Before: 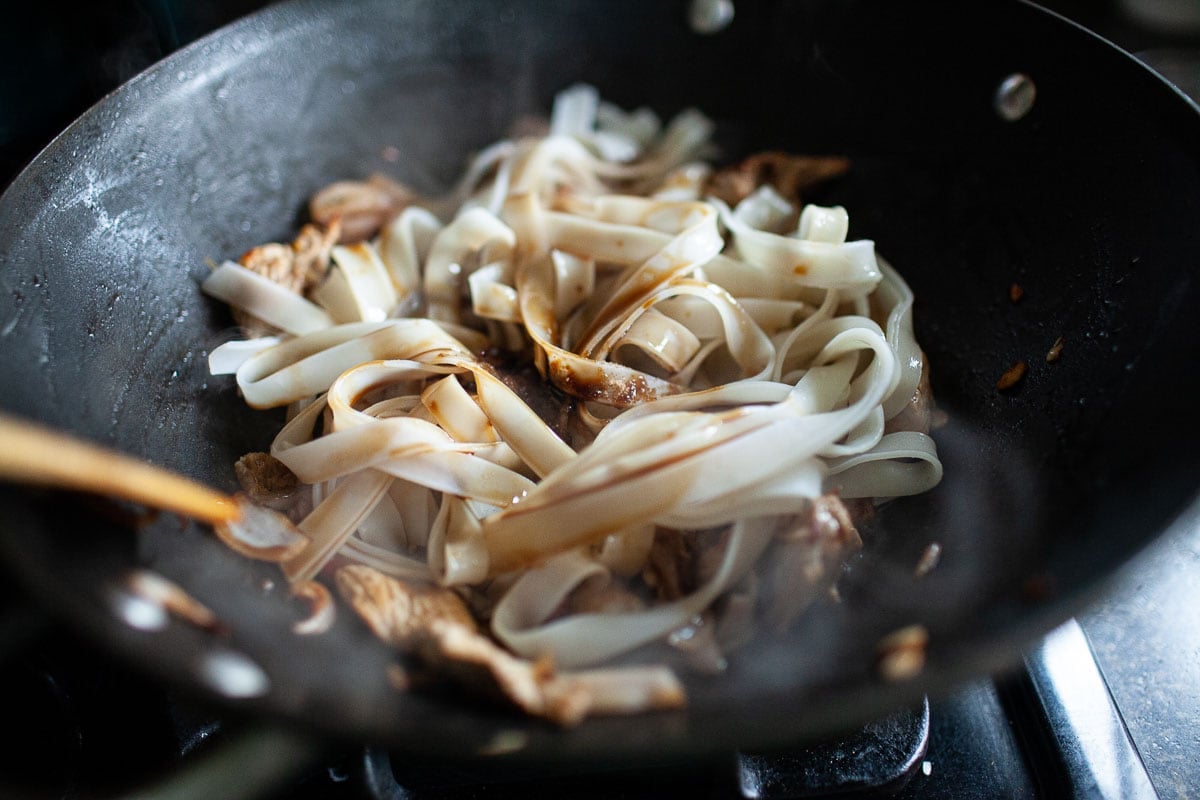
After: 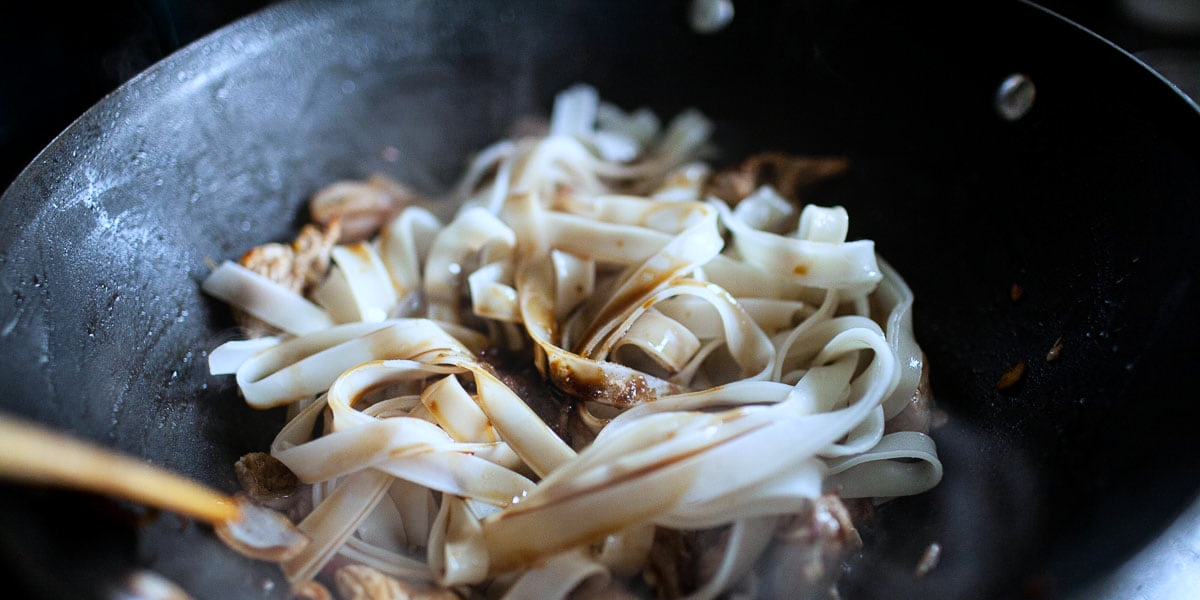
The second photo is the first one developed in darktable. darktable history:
white balance: red 0.931, blue 1.11
crop: bottom 24.967%
exposure: black level correction 0.001, compensate highlight preservation false
tone curve: curves: ch0 [(0, 0) (0.08, 0.056) (0.4, 0.4) (0.6, 0.612) (0.92, 0.924) (1, 1)], color space Lab, linked channels, preserve colors none
bloom: size 15%, threshold 97%, strength 7%
